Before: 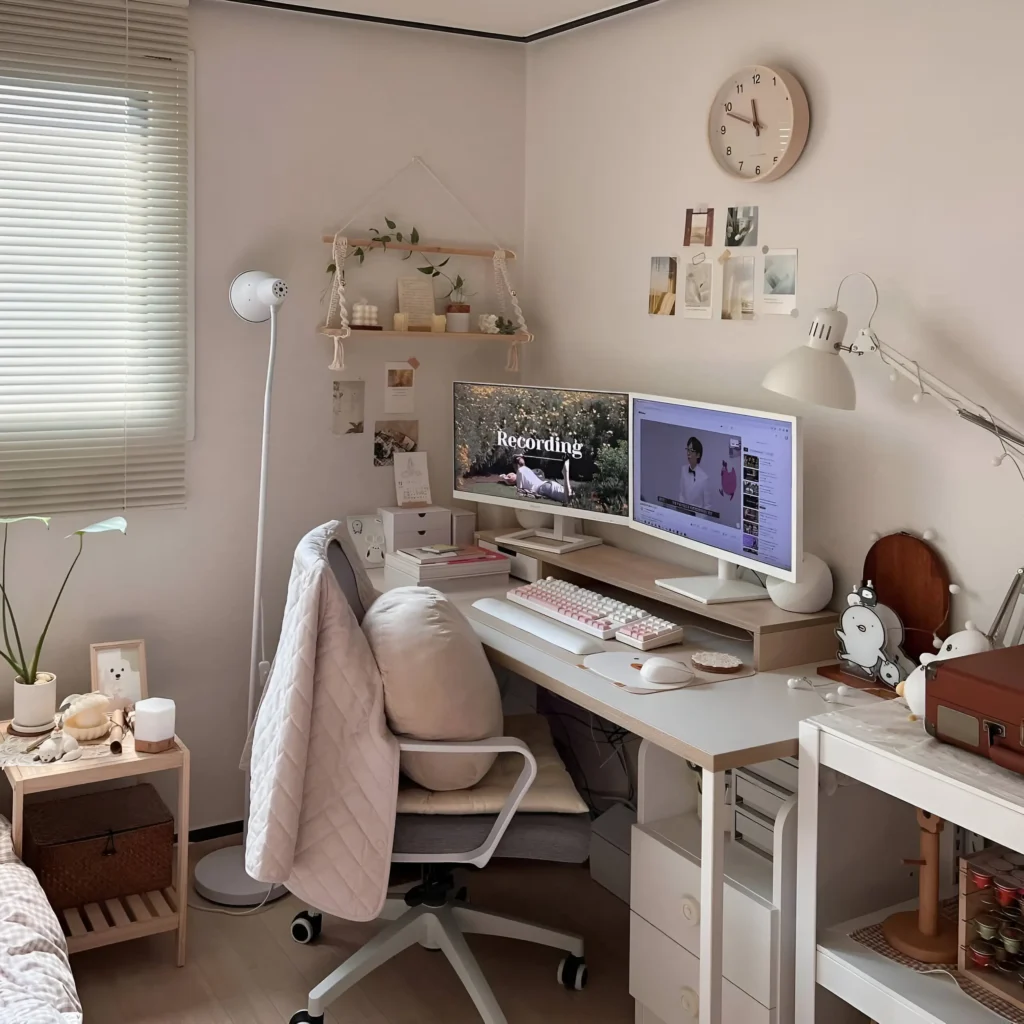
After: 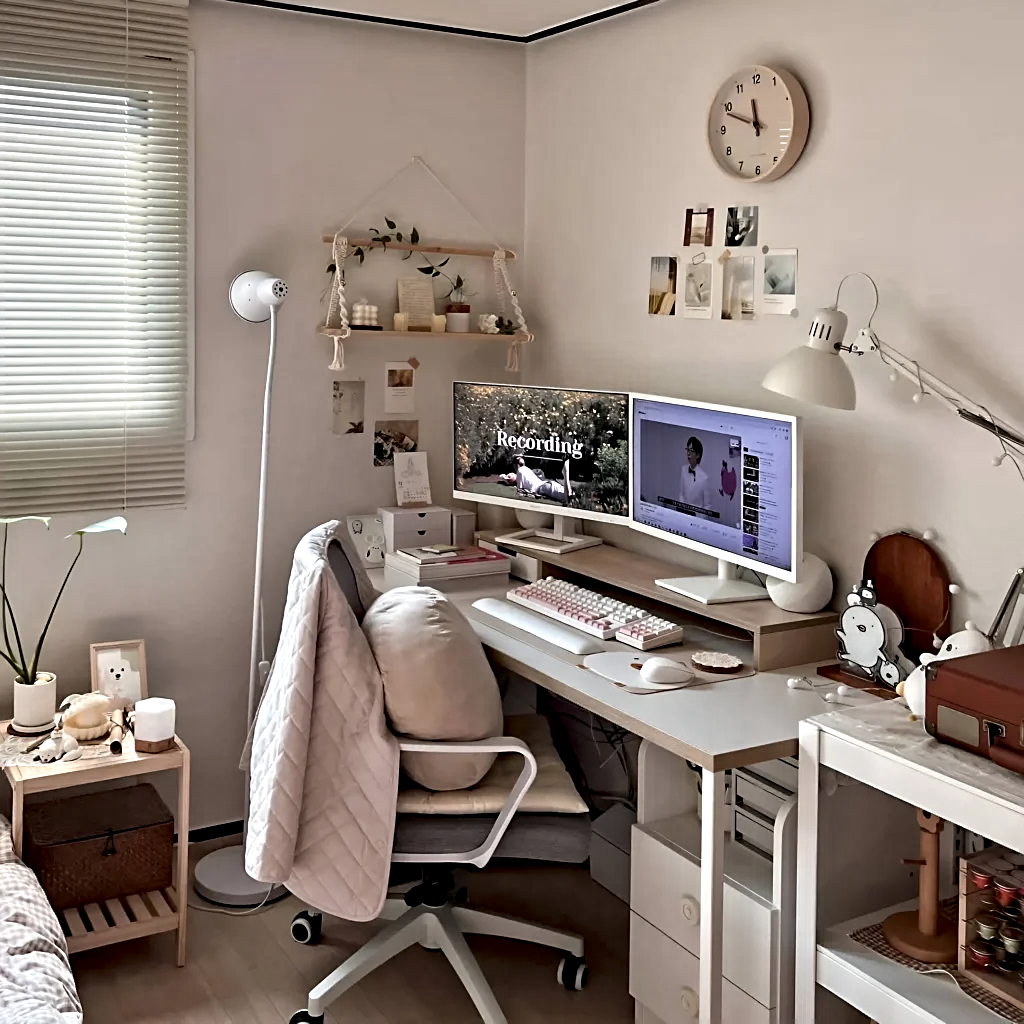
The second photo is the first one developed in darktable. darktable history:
contrast equalizer: octaves 7, y [[0.511, 0.558, 0.631, 0.632, 0.559, 0.512], [0.5 ×6], [0.507, 0.559, 0.627, 0.644, 0.647, 0.647], [0 ×6], [0 ×6]]
sharpen: on, module defaults
